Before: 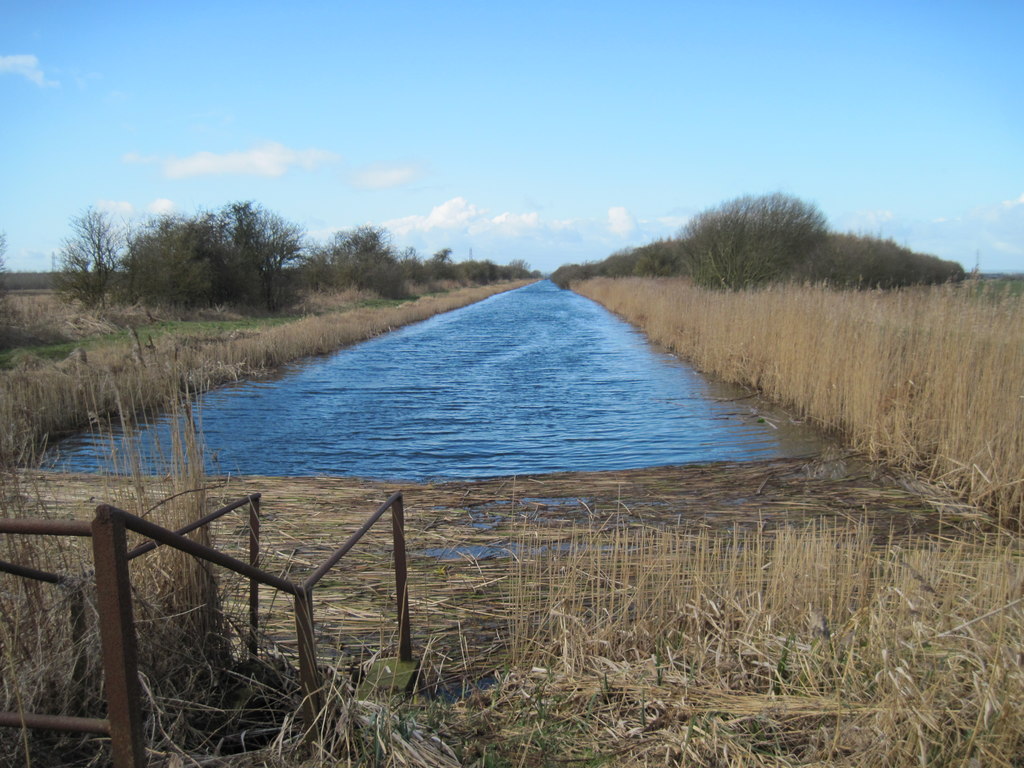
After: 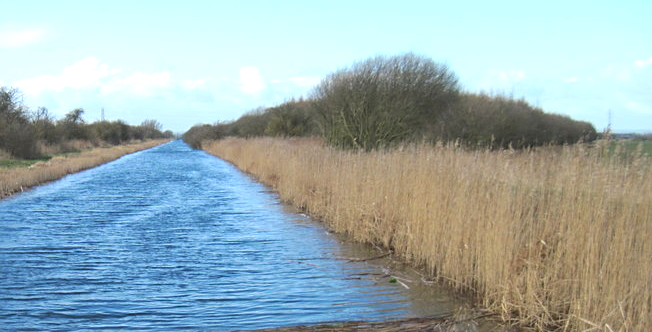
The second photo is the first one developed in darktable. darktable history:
sharpen: amount 0.2
exposure: black level correction 0.001, exposure 0.5 EV, compensate exposure bias true, compensate highlight preservation false
crop: left 36.005%, top 18.293%, right 0.31%, bottom 38.444%
